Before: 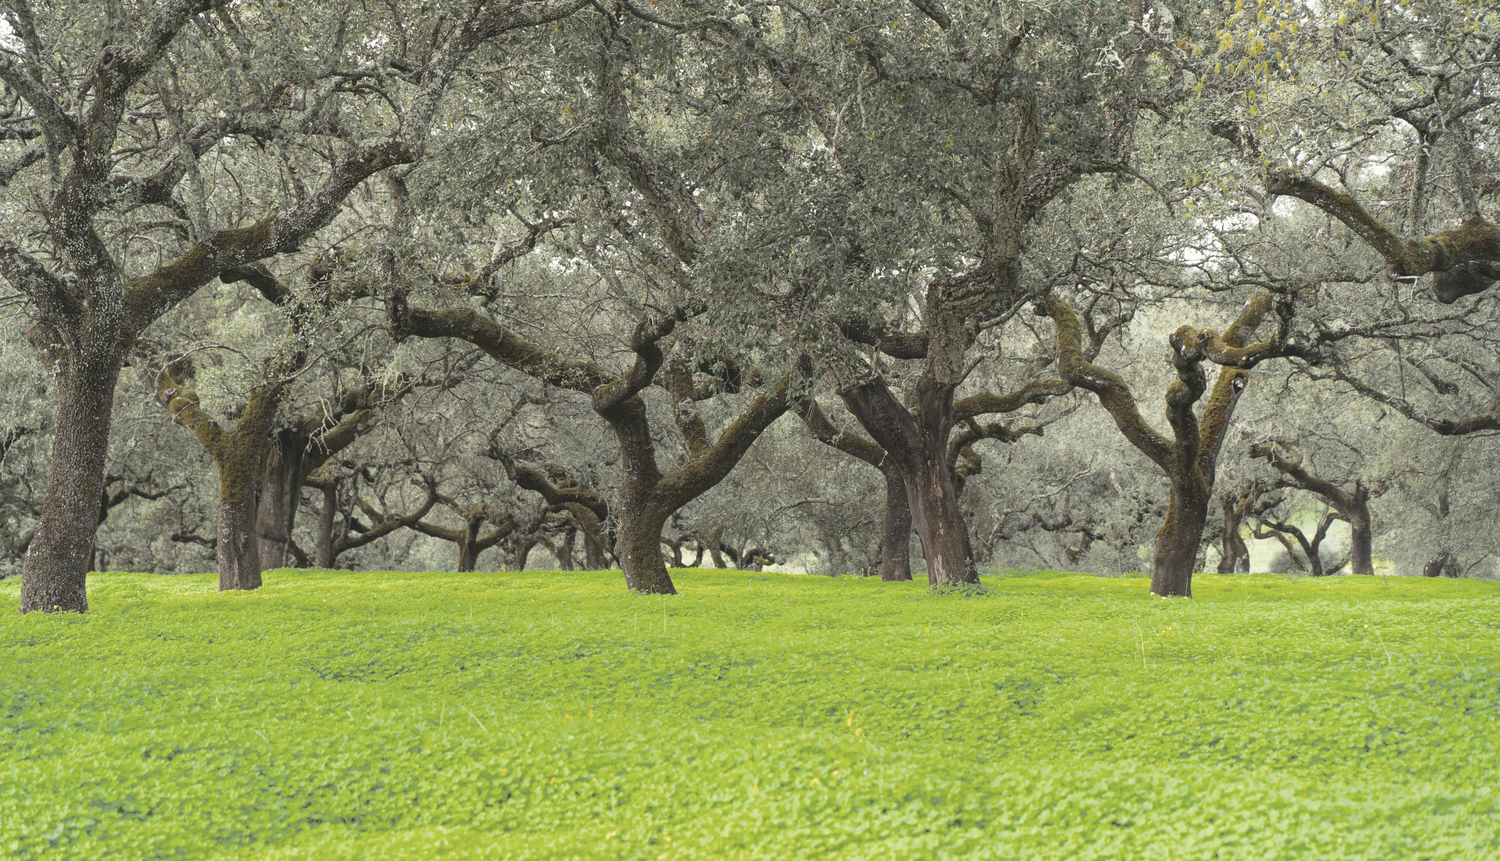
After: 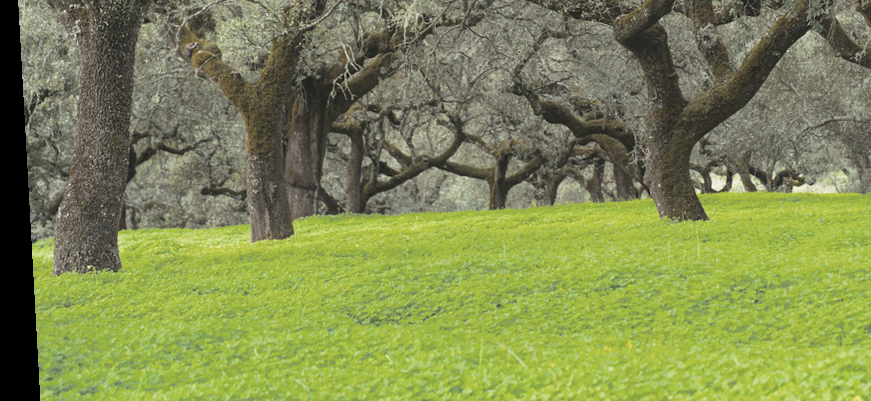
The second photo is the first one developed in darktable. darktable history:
crop: top 44.483%, right 43.593%, bottom 12.892%
rotate and perspective: rotation -3.18°, automatic cropping off
bloom: size 9%, threshold 100%, strength 7%
